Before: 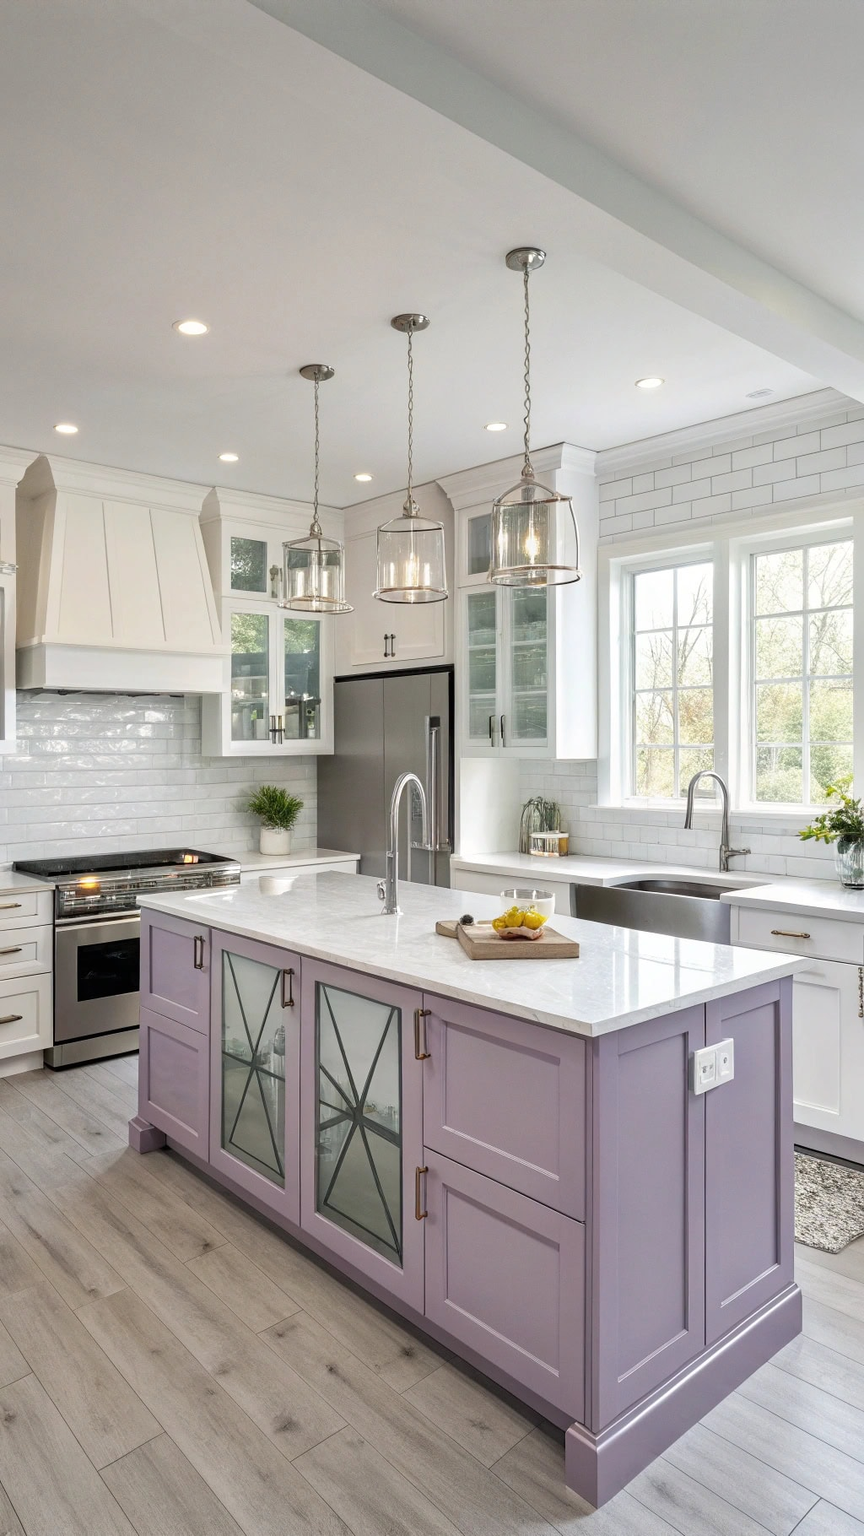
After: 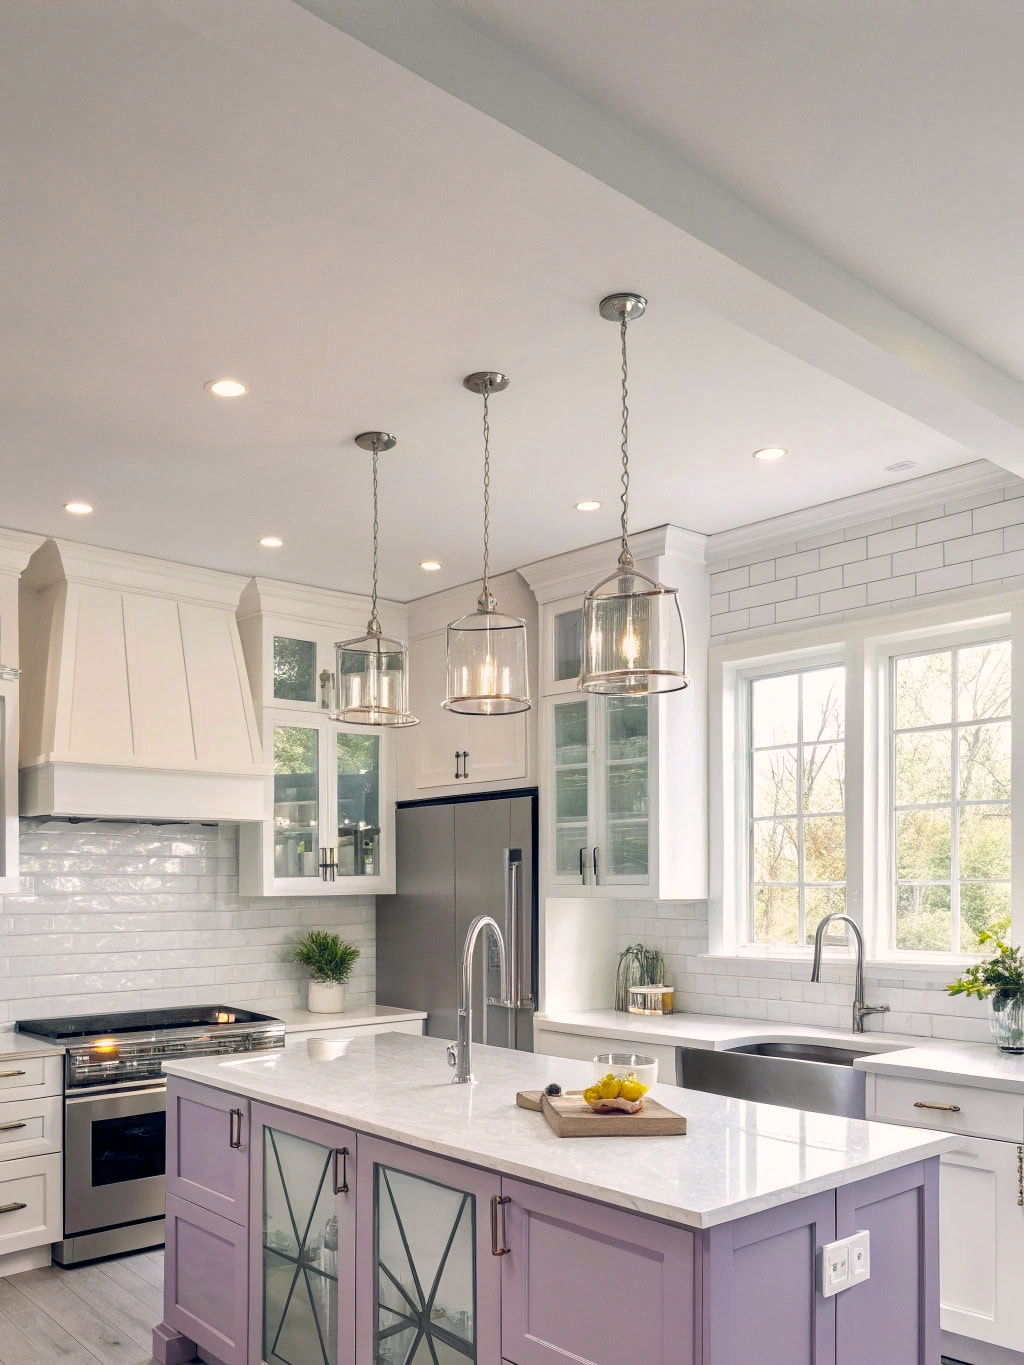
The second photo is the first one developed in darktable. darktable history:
crop: bottom 24.988%
color balance rgb: shadows lift › hue 87.51°, highlights gain › chroma 1.35%, highlights gain › hue 55.1°, global offset › chroma 0.13%, global offset › hue 253.66°, perceptual saturation grading › global saturation 16.38%
